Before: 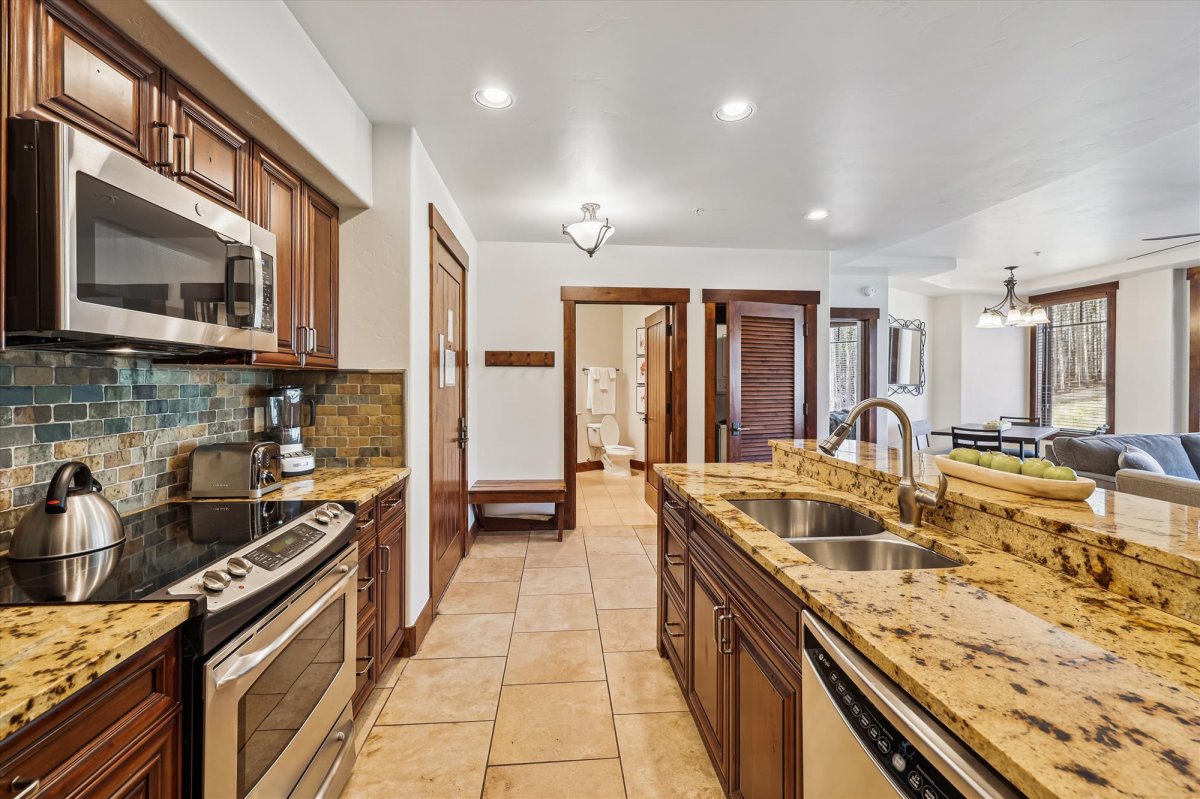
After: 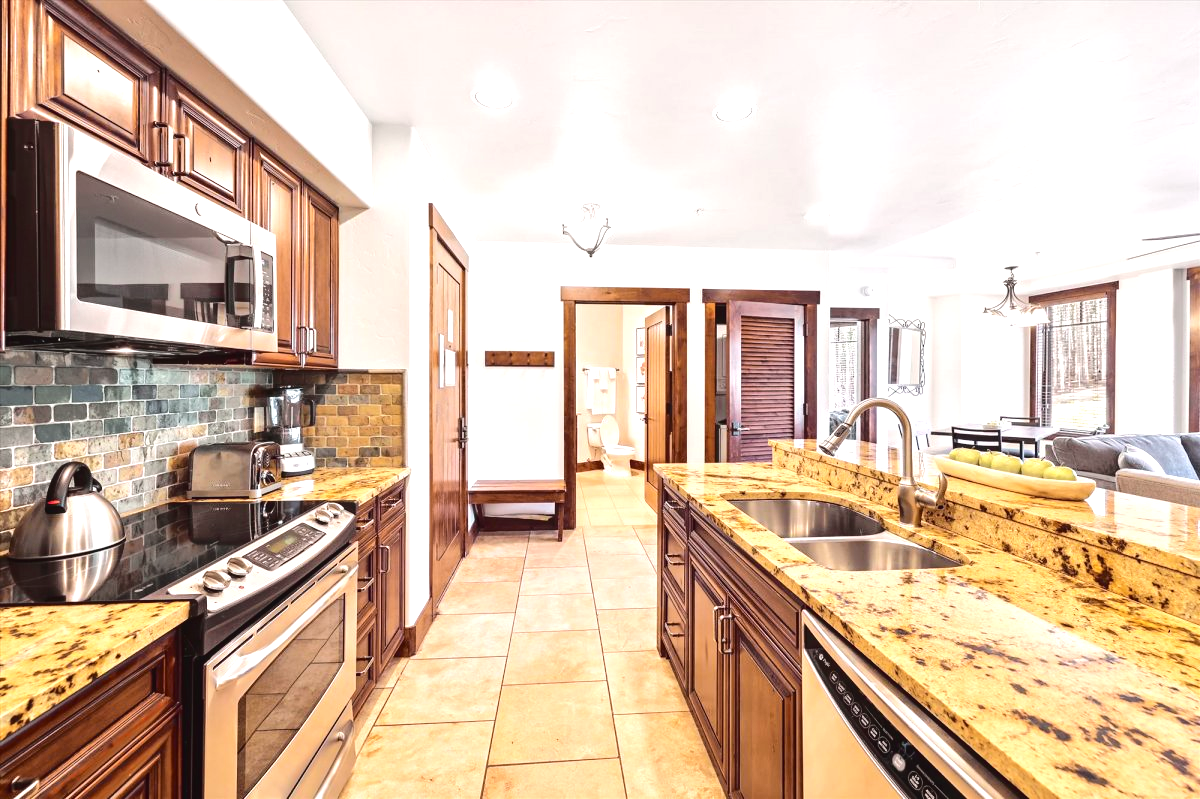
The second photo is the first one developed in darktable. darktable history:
exposure: black level correction 0, exposure 1.1 EV, compensate exposure bias true, compensate highlight preservation false
tone curve: curves: ch0 [(0, 0.032) (0.094, 0.08) (0.265, 0.208) (0.41, 0.417) (0.498, 0.496) (0.638, 0.673) (0.845, 0.828) (0.994, 0.964)]; ch1 [(0, 0) (0.161, 0.092) (0.37, 0.302) (0.417, 0.434) (0.492, 0.502) (0.576, 0.589) (0.644, 0.638) (0.725, 0.765) (1, 1)]; ch2 [(0, 0) (0.352, 0.403) (0.45, 0.469) (0.521, 0.515) (0.55, 0.528) (0.589, 0.576) (1, 1)], color space Lab, independent channels, preserve colors none
